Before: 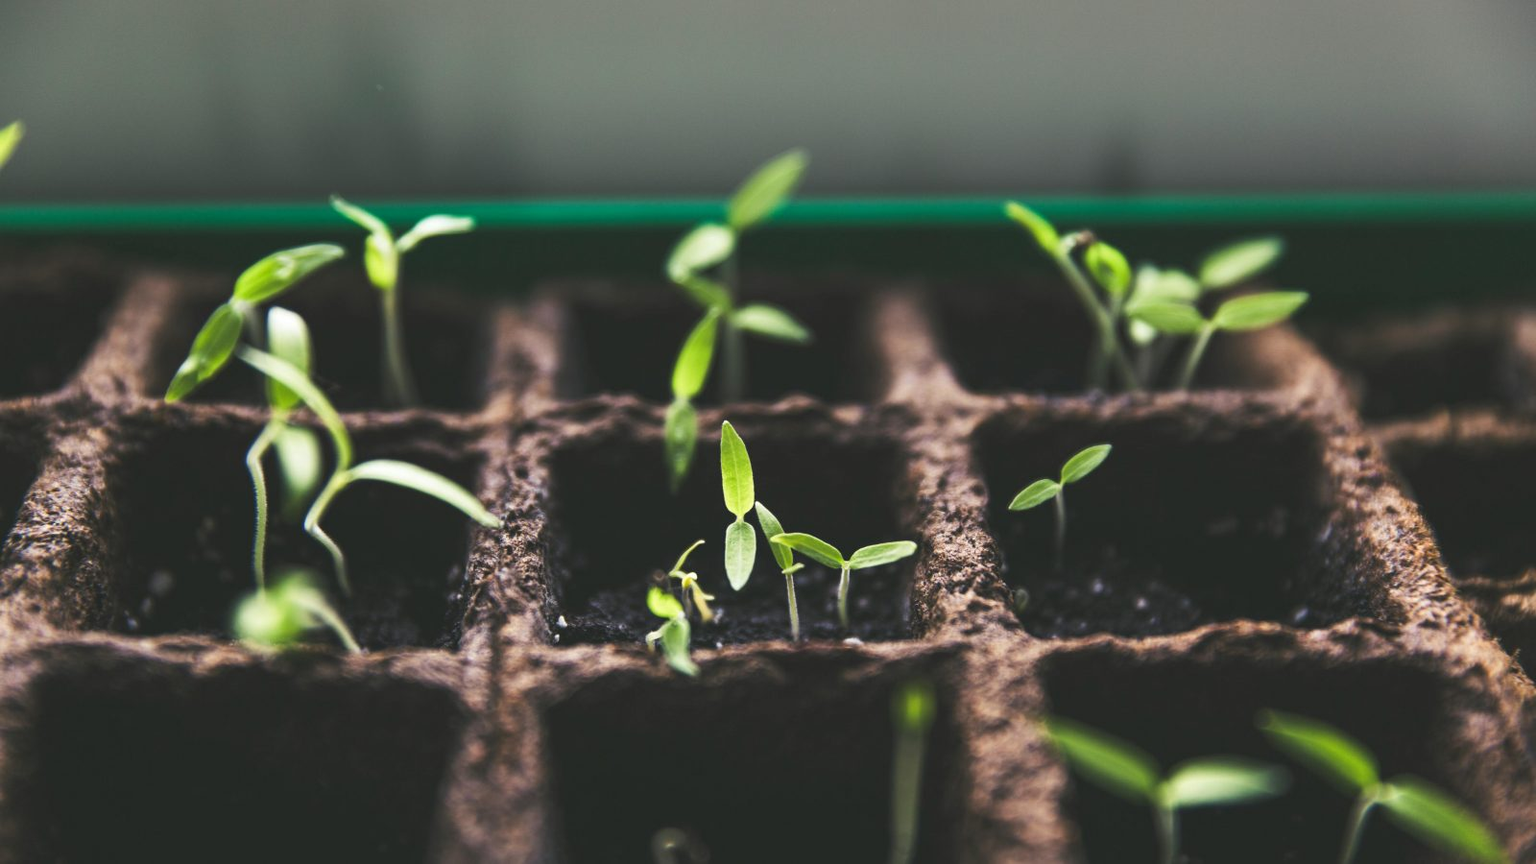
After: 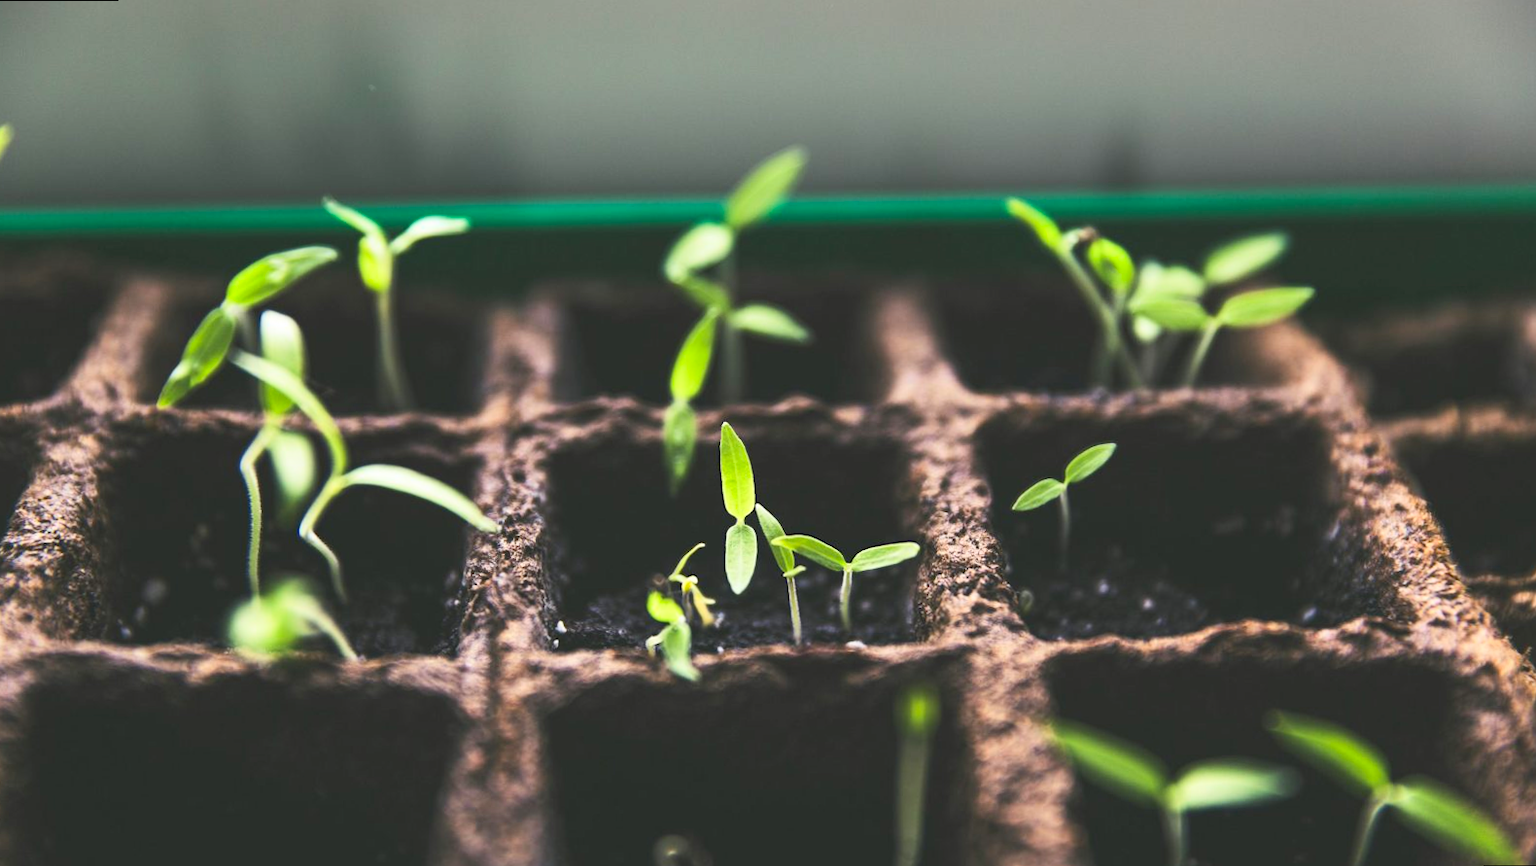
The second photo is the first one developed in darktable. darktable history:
contrast brightness saturation: contrast 0.2, brightness 0.16, saturation 0.22
rotate and perspective: rotation -0.45°, automatic cropping original format, crop left 0.008, crop right 0.992, crop top 0.012, crop bottom 0.988
